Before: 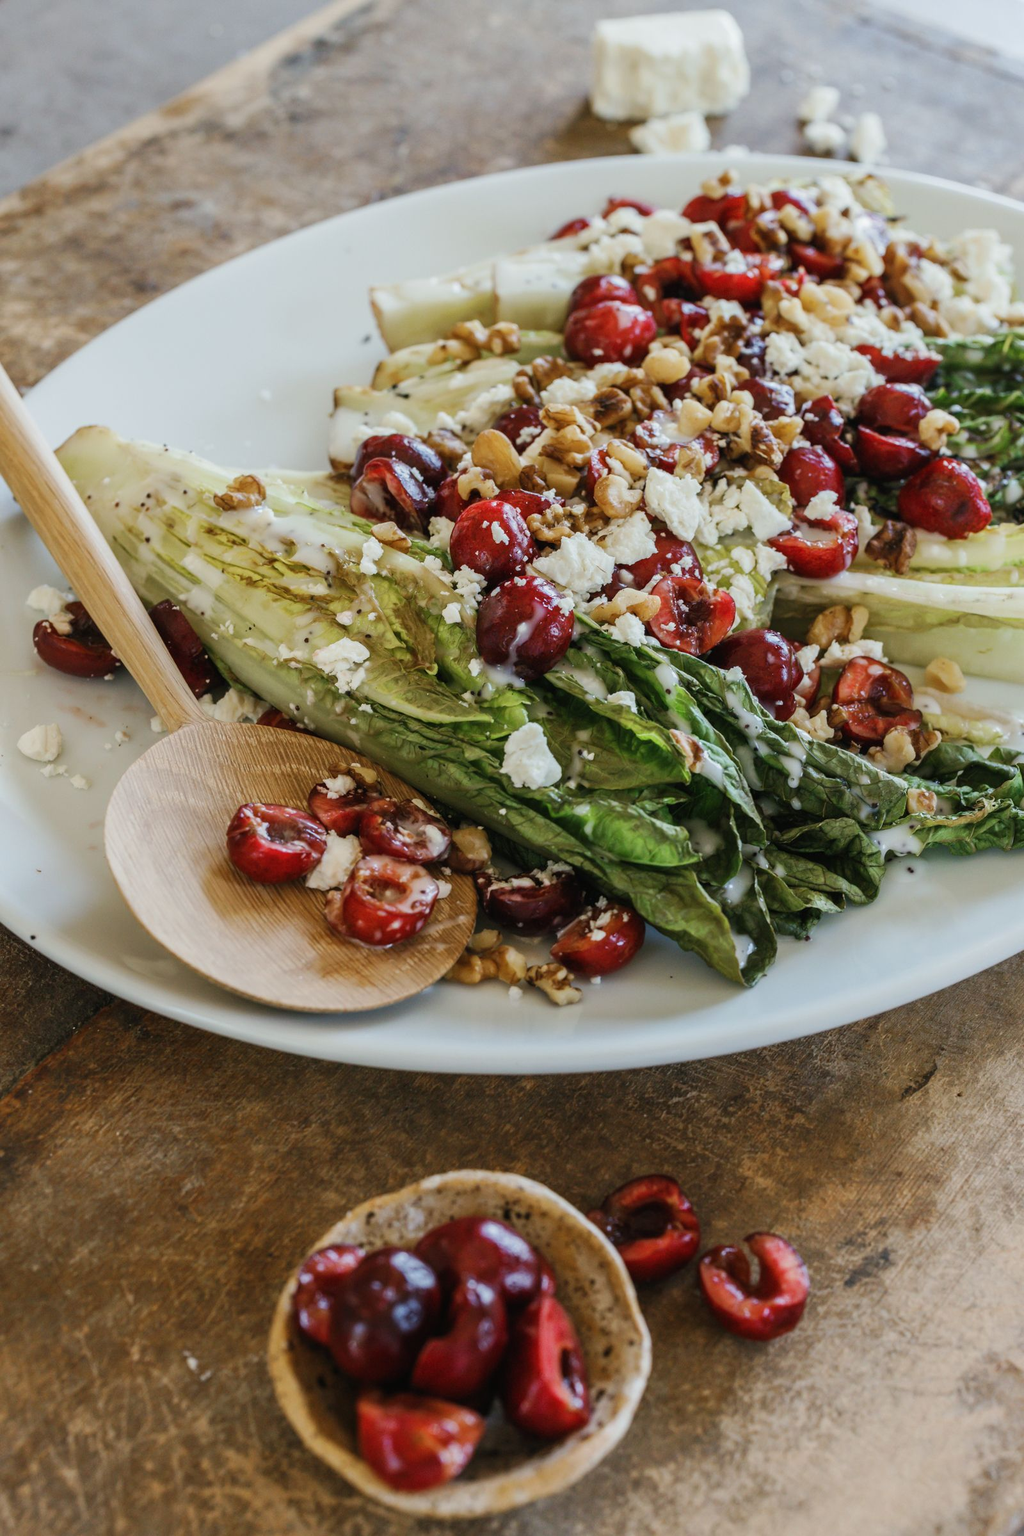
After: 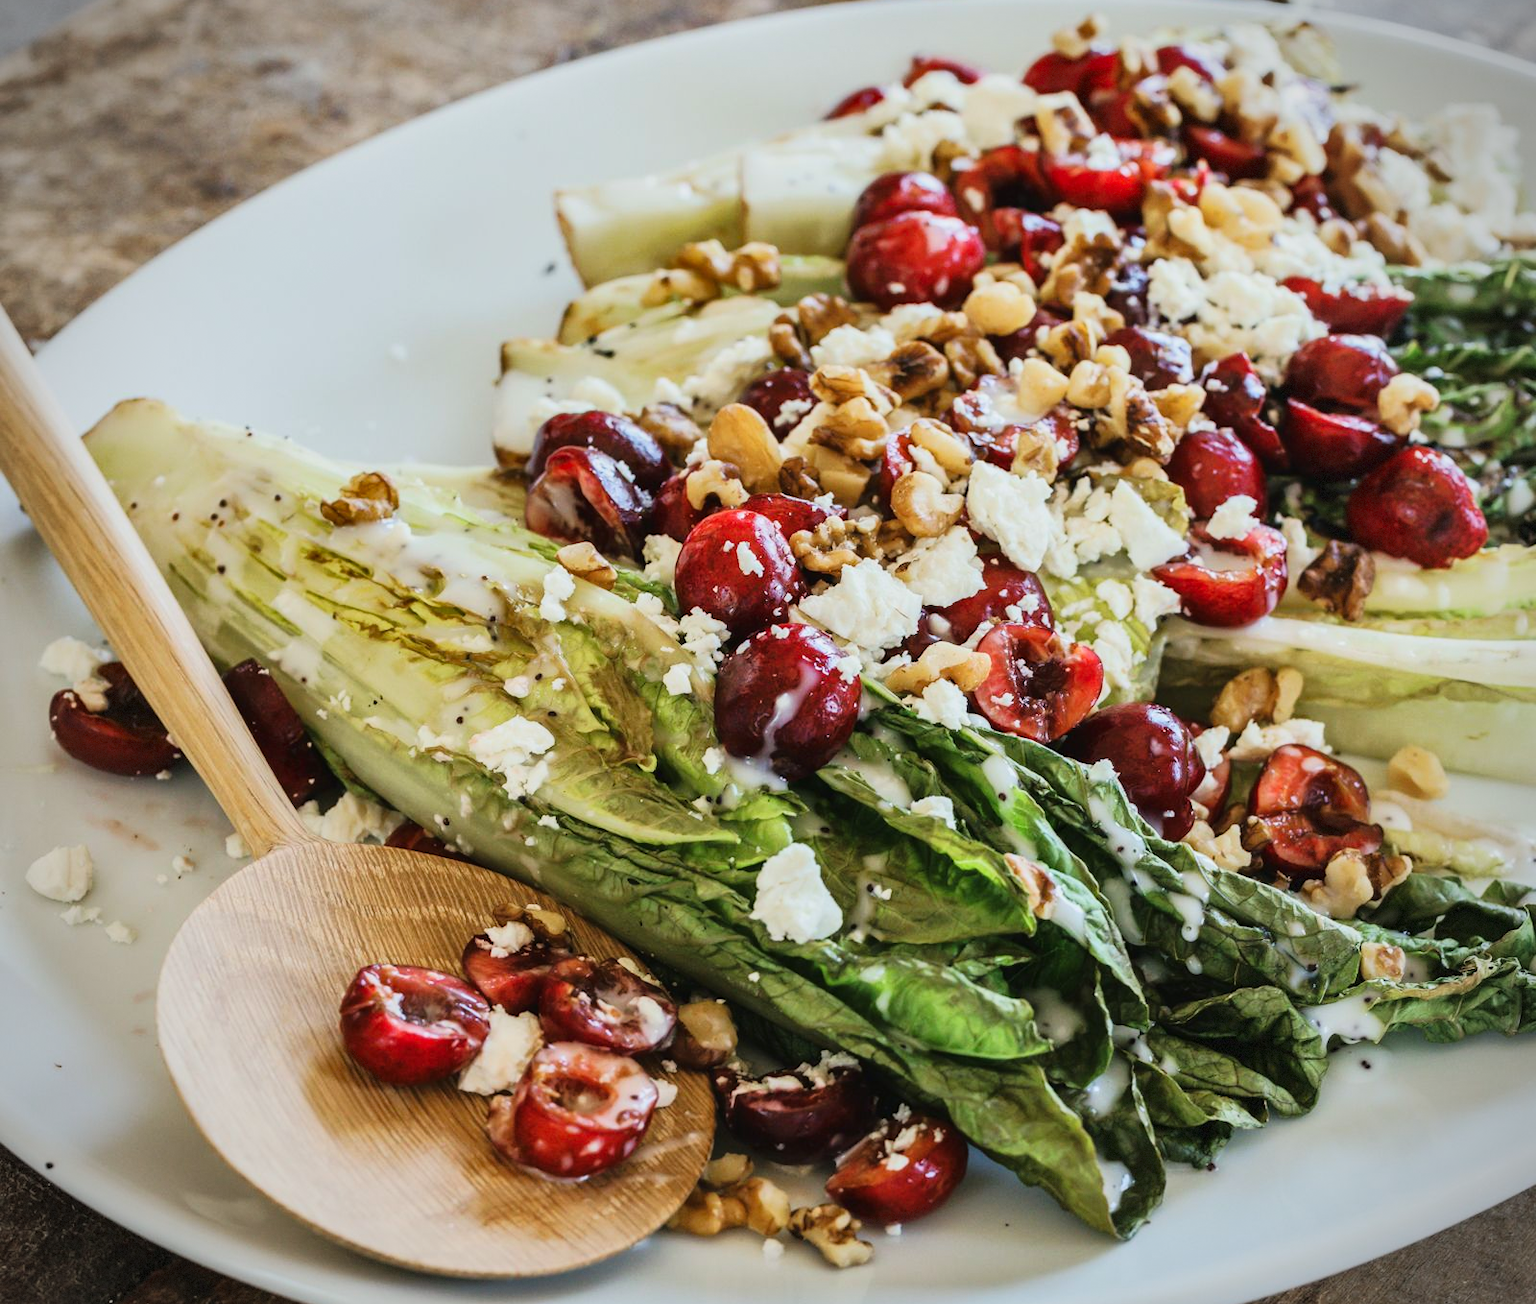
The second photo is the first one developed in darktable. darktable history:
crop and rotate: top 10.444%, bottom 32.897%
tone curve: curves: ch0 [(0, 0.012) (0.144, 0.137) (0.326, 0.386) (0.489, 0.573) (0.656, 0.763) (0.849, 0.902) (1, 0.974)]; ch1 [(0, 0) (0.366, 0.367) (0.475, 0.453) (0.494, 0.493) (0.504, 0.497) (0.544, 0.579) (0.562, 0.619) (0.622, 0.694) (1, 1)]; ch2 [(0, 0) (0.333, 0.346) (0.375, 0.375) (0.424, 0.43) (0.476, 0.492) (0.502, 0.503) (0.533, 0.541) (0.572, 0.615) (0.605, 0.656) (0.641, 0.709) (1, 1)], color space Lab, linked channels, preserve colors none
shadows and highlights: low approximation 0.01, soften with gaussian
vignetting: fall-off start 74.7%, fall-off radius 66.43%, dithering 8-bit output, unbound false
